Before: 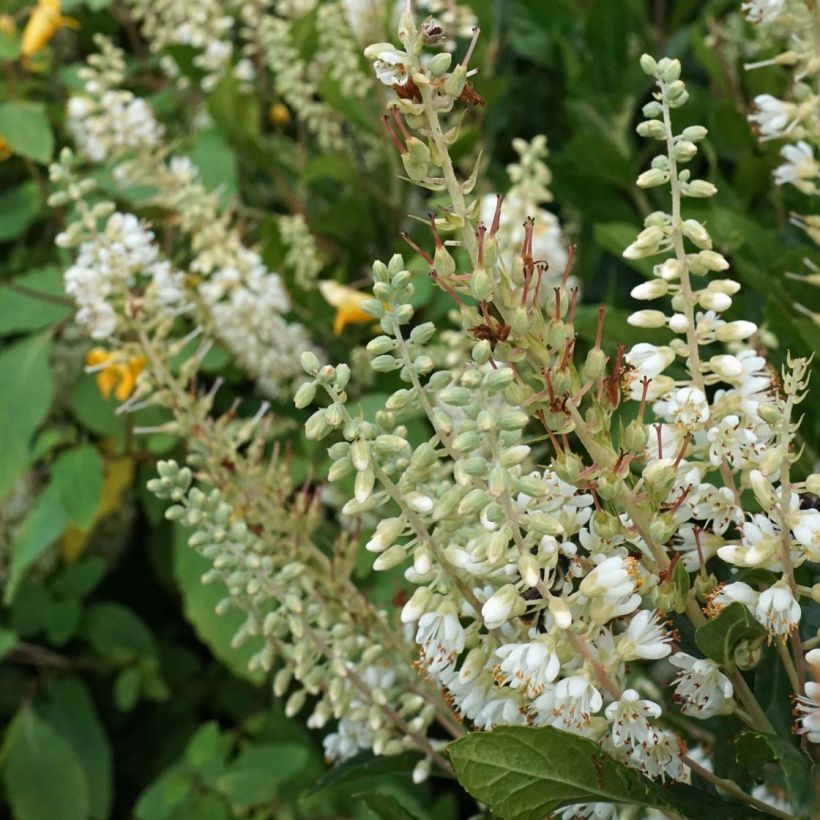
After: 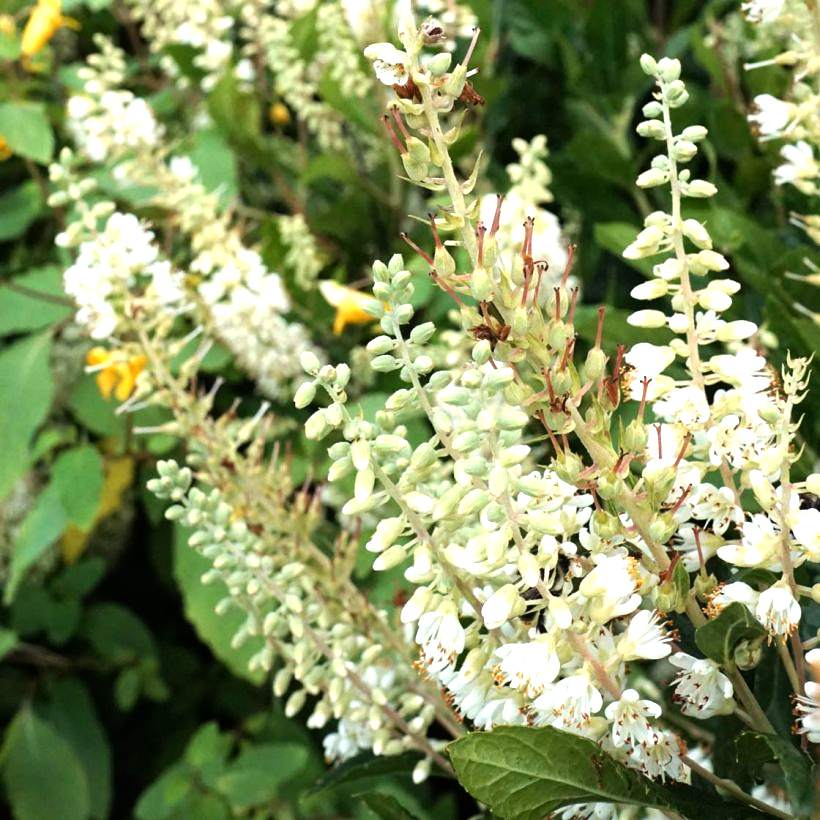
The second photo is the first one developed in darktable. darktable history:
tone equalizer: -8 EV -1.1 EV, -7 EV -1.04 EV, -6 EV -0.867 EV, -5 EV -0.565 EV, -3 EV 0.589 EV, -2 EV 0.893 EV, -1 EV 1.01 EV, +0 EV 1.07 EV
